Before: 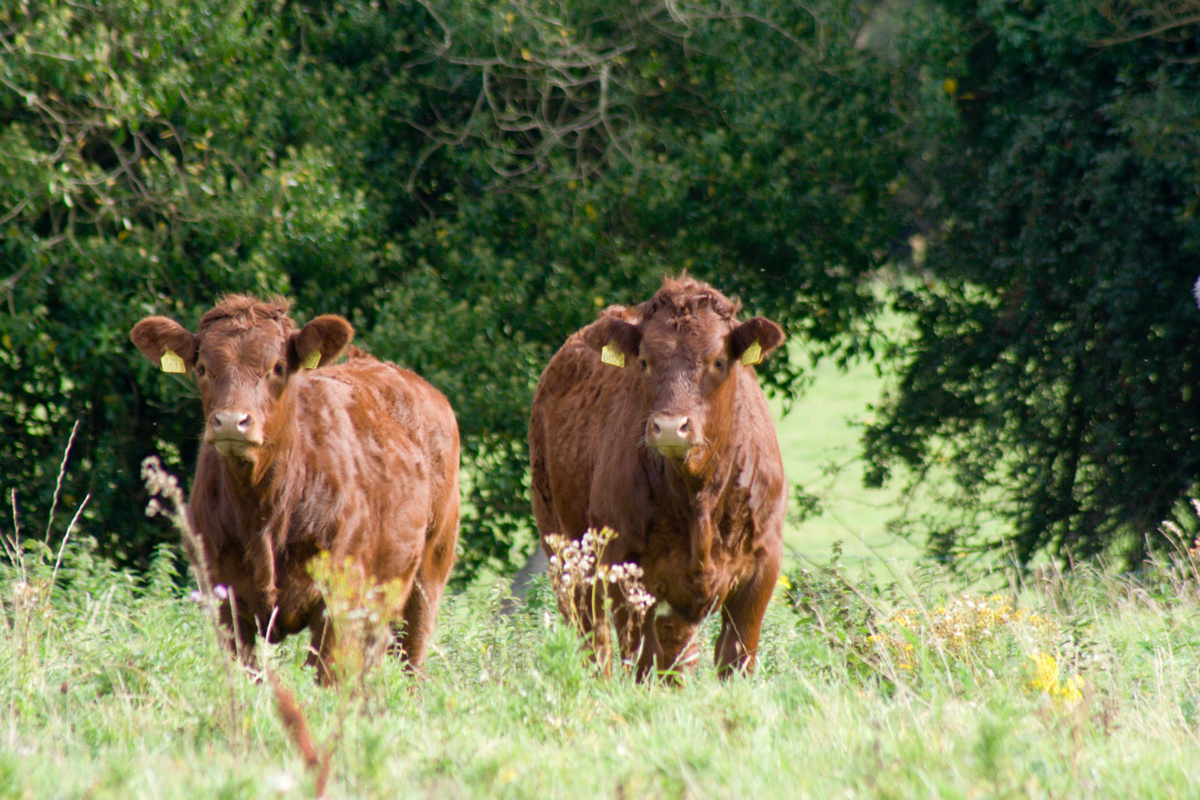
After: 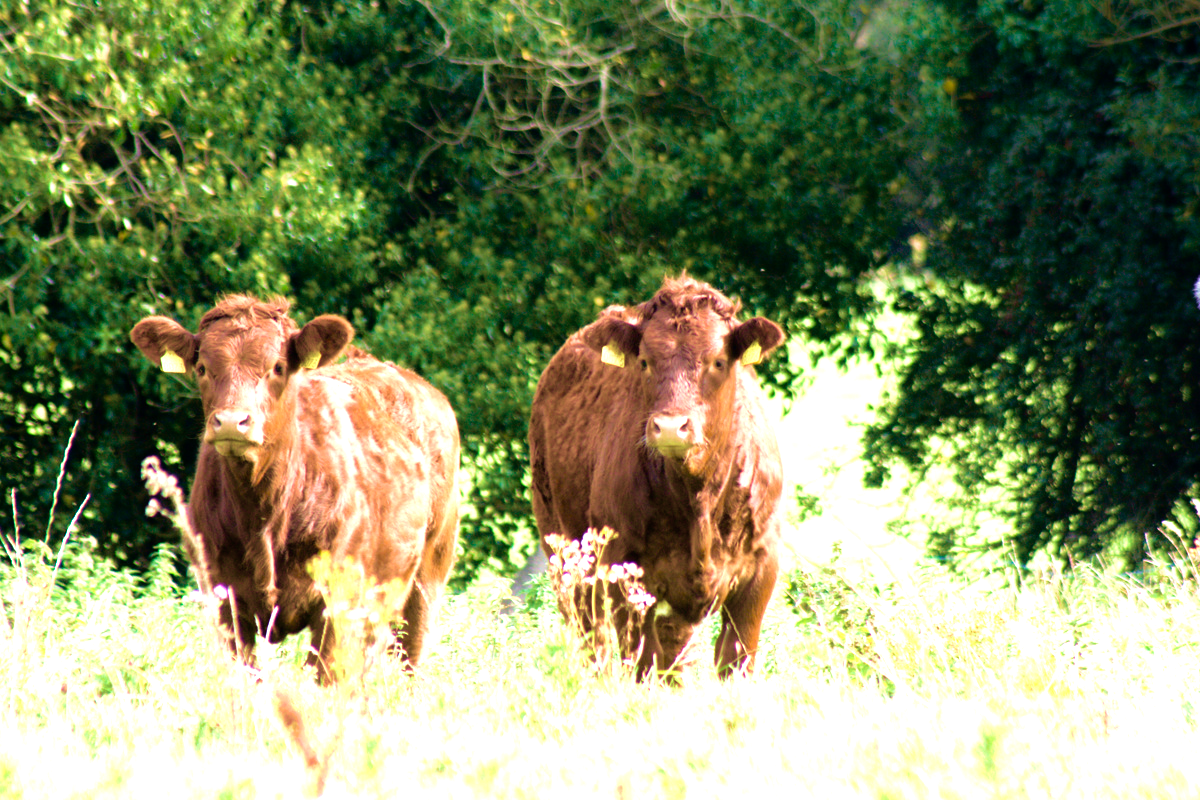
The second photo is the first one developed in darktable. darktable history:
tone equalizer: -8 EV -1.11 EV, -7 EV -0.997 EV, -6 EV -0.854 EV, -5 EV -0.559 EV, -3 EV 0.554 EV, -2 EV 0.862 EV, -1 EV 1 EV, +0 EV 1.07 EV
velvia: strength 74.66%
exposure: exposure 0.226 EV, compensate highlight preservation false
